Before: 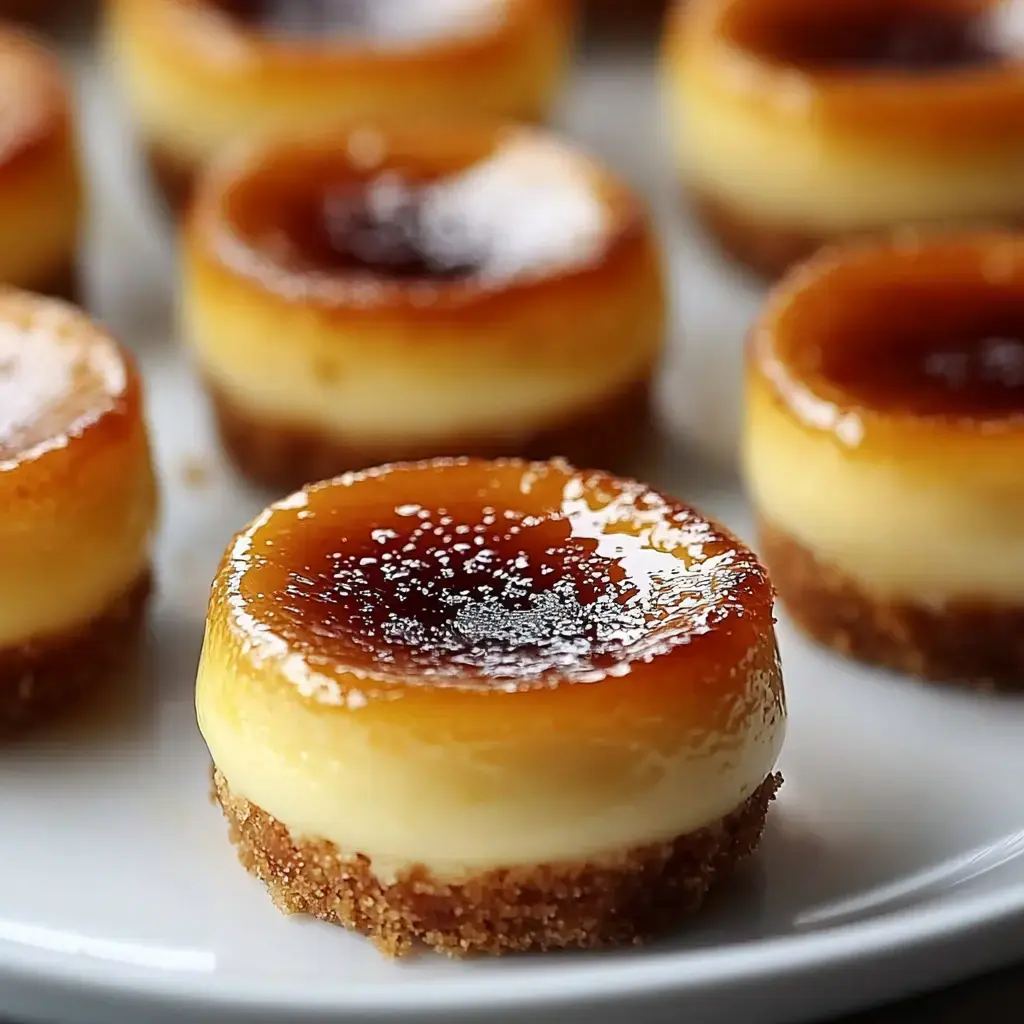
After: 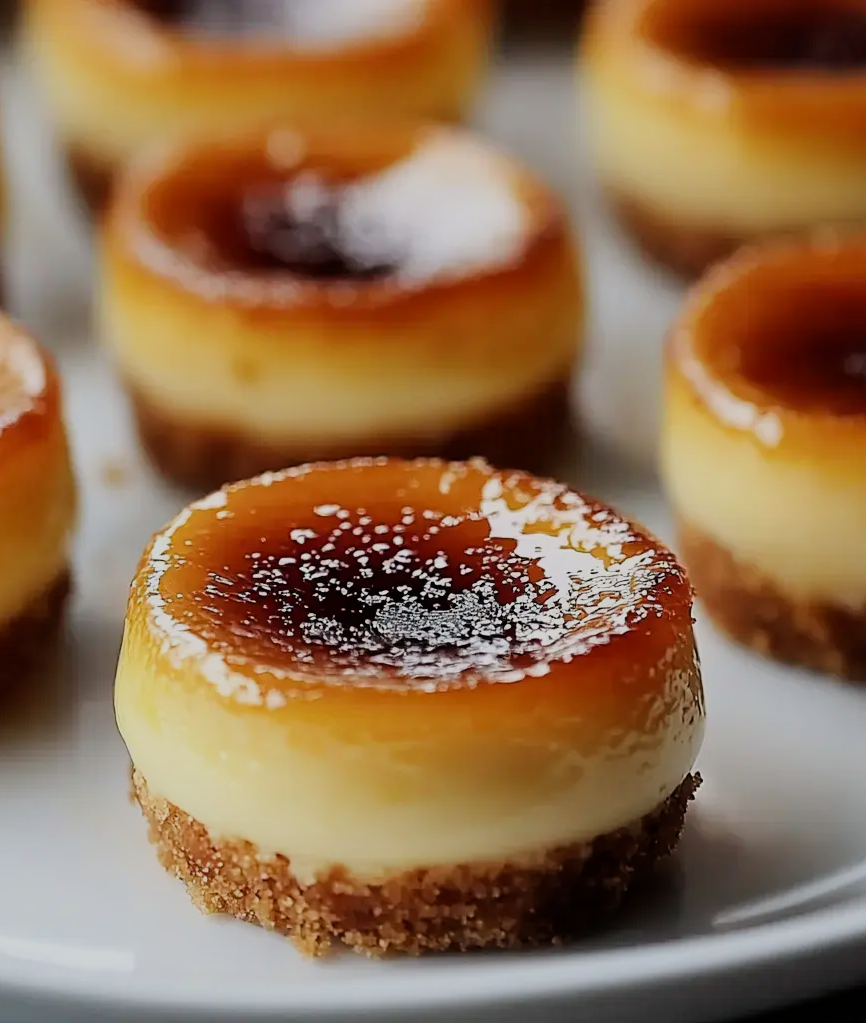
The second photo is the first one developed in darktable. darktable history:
filmic rgb: black relative exposure -7.65 EV, white relative exposure 4.56 EV, hardness 3.61
crop: left 7.989%, right 7.398%
